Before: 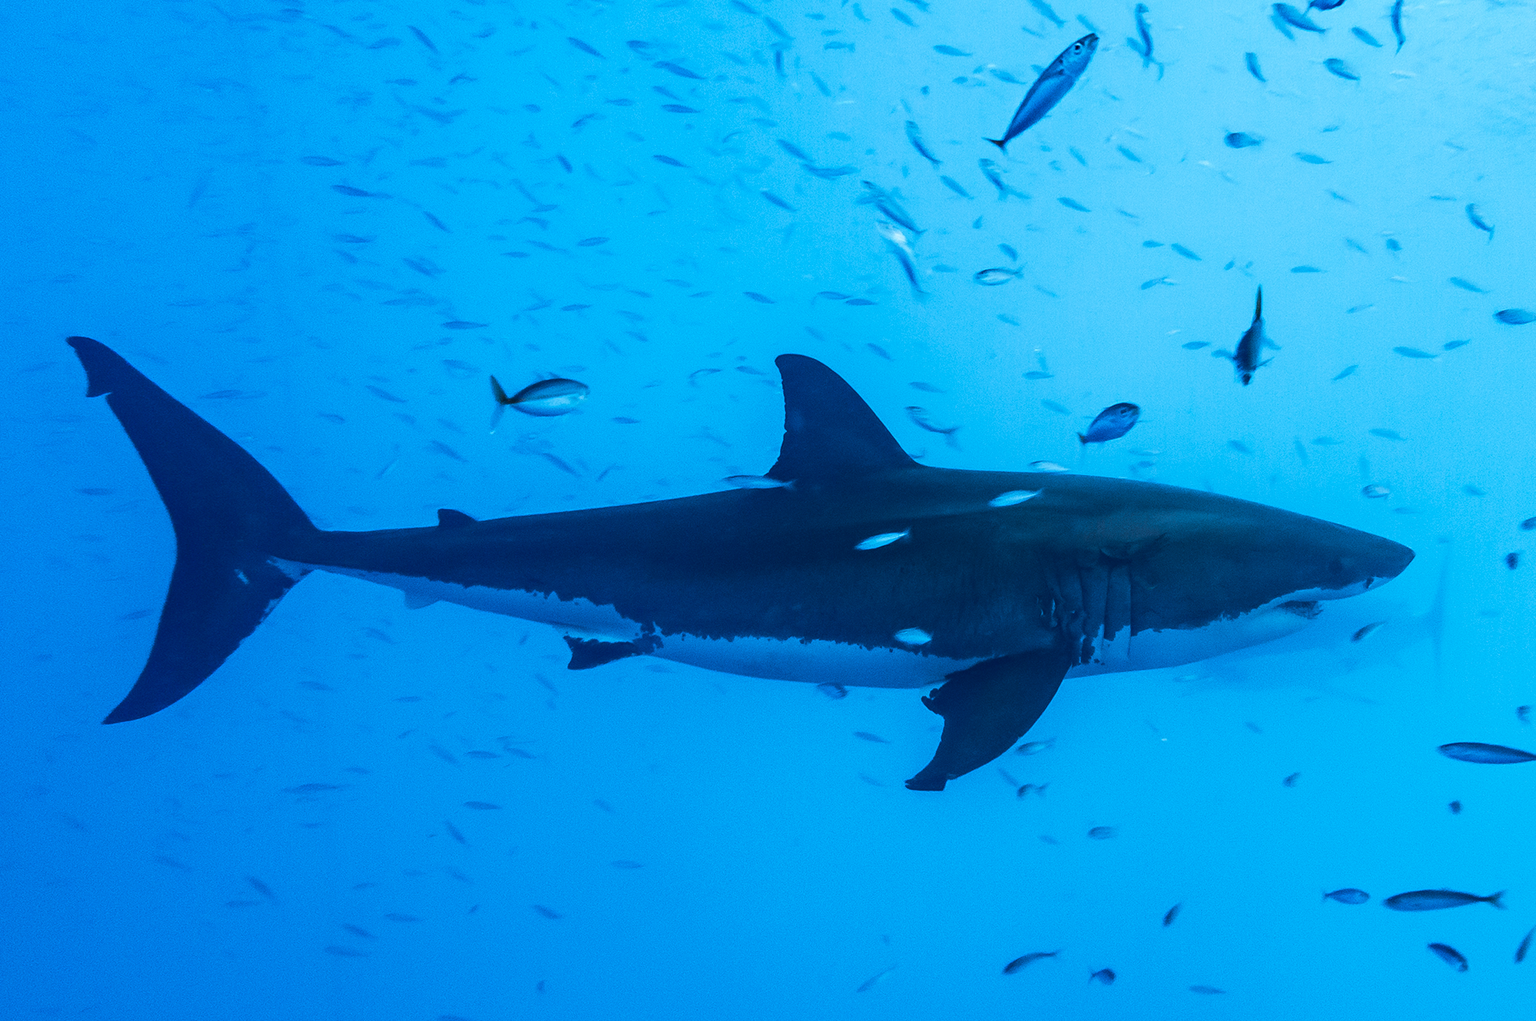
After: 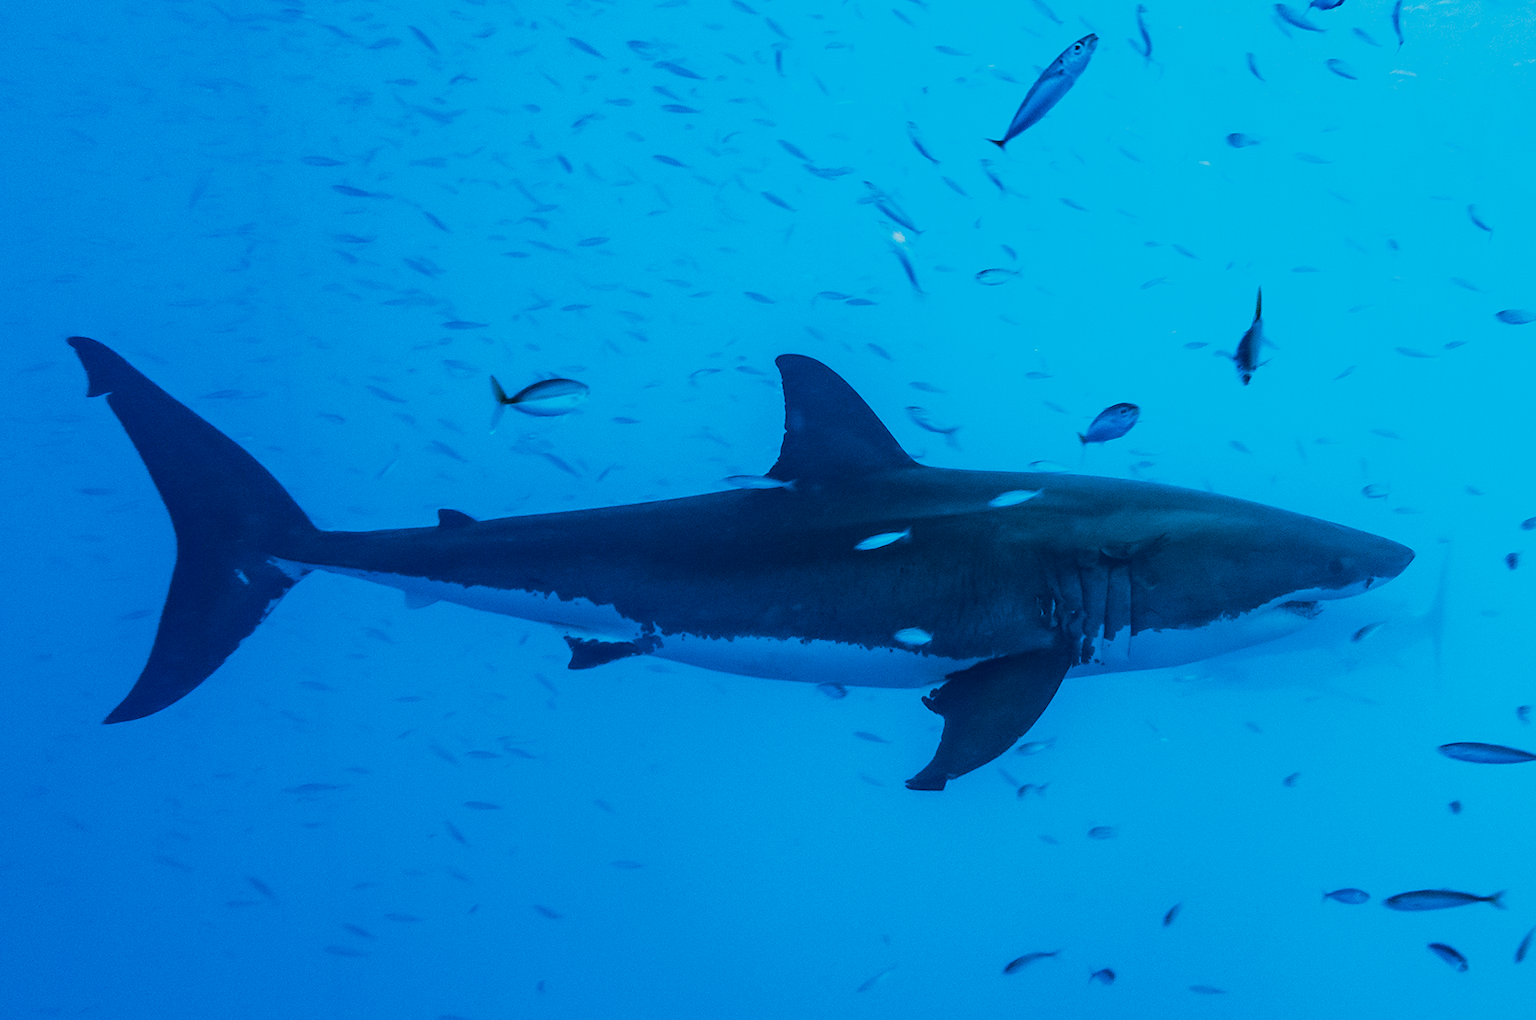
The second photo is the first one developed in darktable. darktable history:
color balance rgb: linear chroma grading › global chroma 14.527%, perceptual saturation grading › global saturation 25.202%, global vibrance 30.423%
filmic rgb: black relative exposure -7.65 EV, white relative exposure 4.56 EV, hardness 3.61, iterations of high-quality reconstruction 0
